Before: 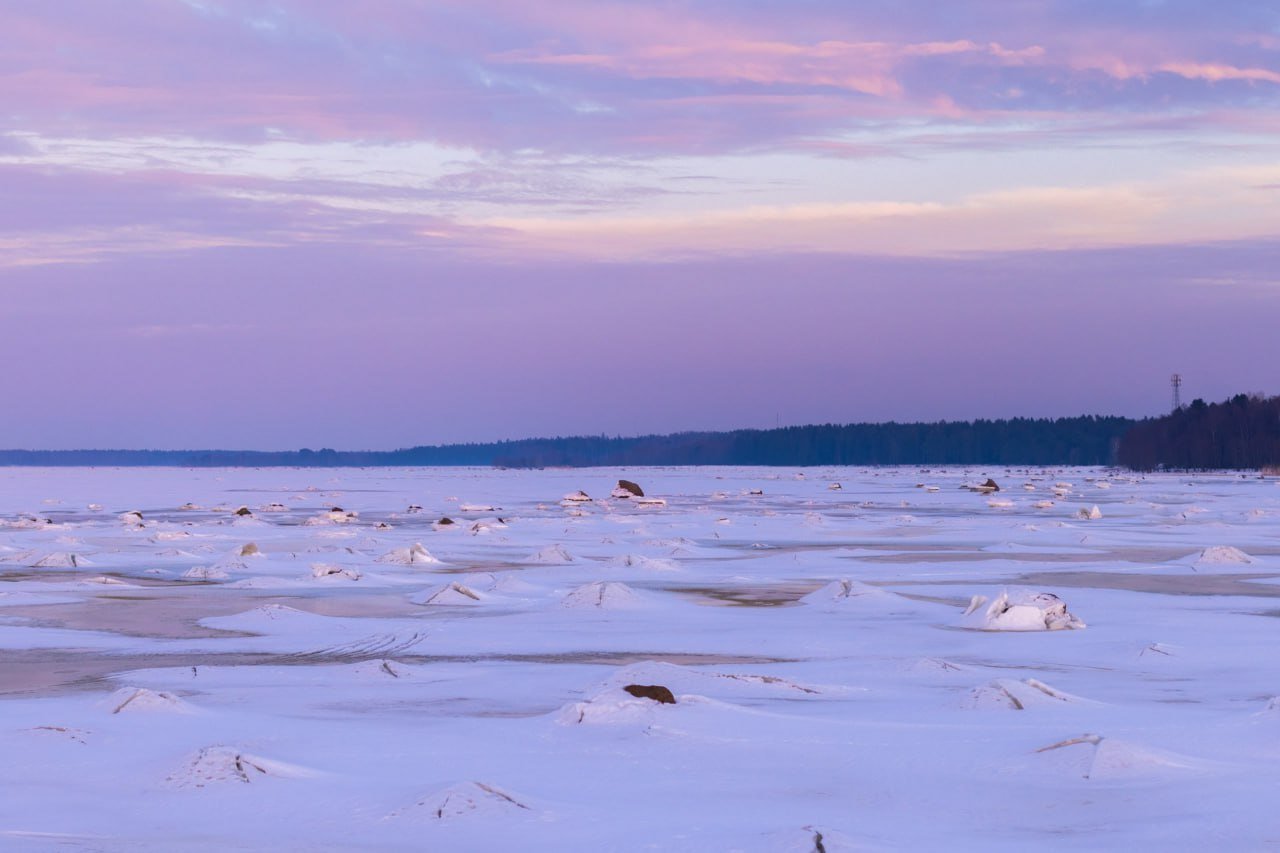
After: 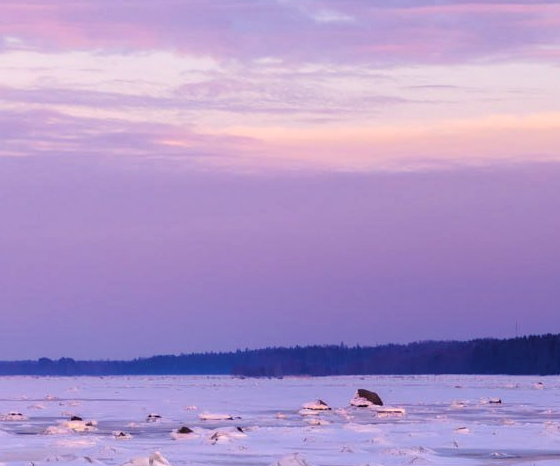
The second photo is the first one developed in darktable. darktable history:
crop: left 20.436%, top 10.759%, right 35.79%, bottom 34.527%
contrast brightness saturation: saturation -0.067
color balance rgb: shadows lift › luminance -21.378%, shadows lift › chroma 9.014%, shadows lift › hue 283.47°, highlights gain › chroma 2.394%, highlights gain › hue 37.35°, perceptual saturation grading › global saturation 25.656%
exposure: exposure -0.062 EV, compensate exposure bias true, compensate highlight preservation false
tone curve: curves: ch0 [(0, 0) (0.003, 0.005) (0.011, 0.008) (0.025, 0.014) (0.044, 0.021) (0.069, 0.027) (0.1, 0.041) (0.136, 0.083) (0.177, 0.138) (0.224, 0.197) (0.277, 0.259) (0.335, 0.331) (0.399, 0.399) (0.468, 0.476) (0.543, 0.547) (0.623, 0.635) (0.709, 0.753) (0.801, 0.847) (0.898, 0.94) (1, 1)], color space Lab, linked channels, preserve colors none
color correction: highlights a* -2.61, highlights b* 2.45
